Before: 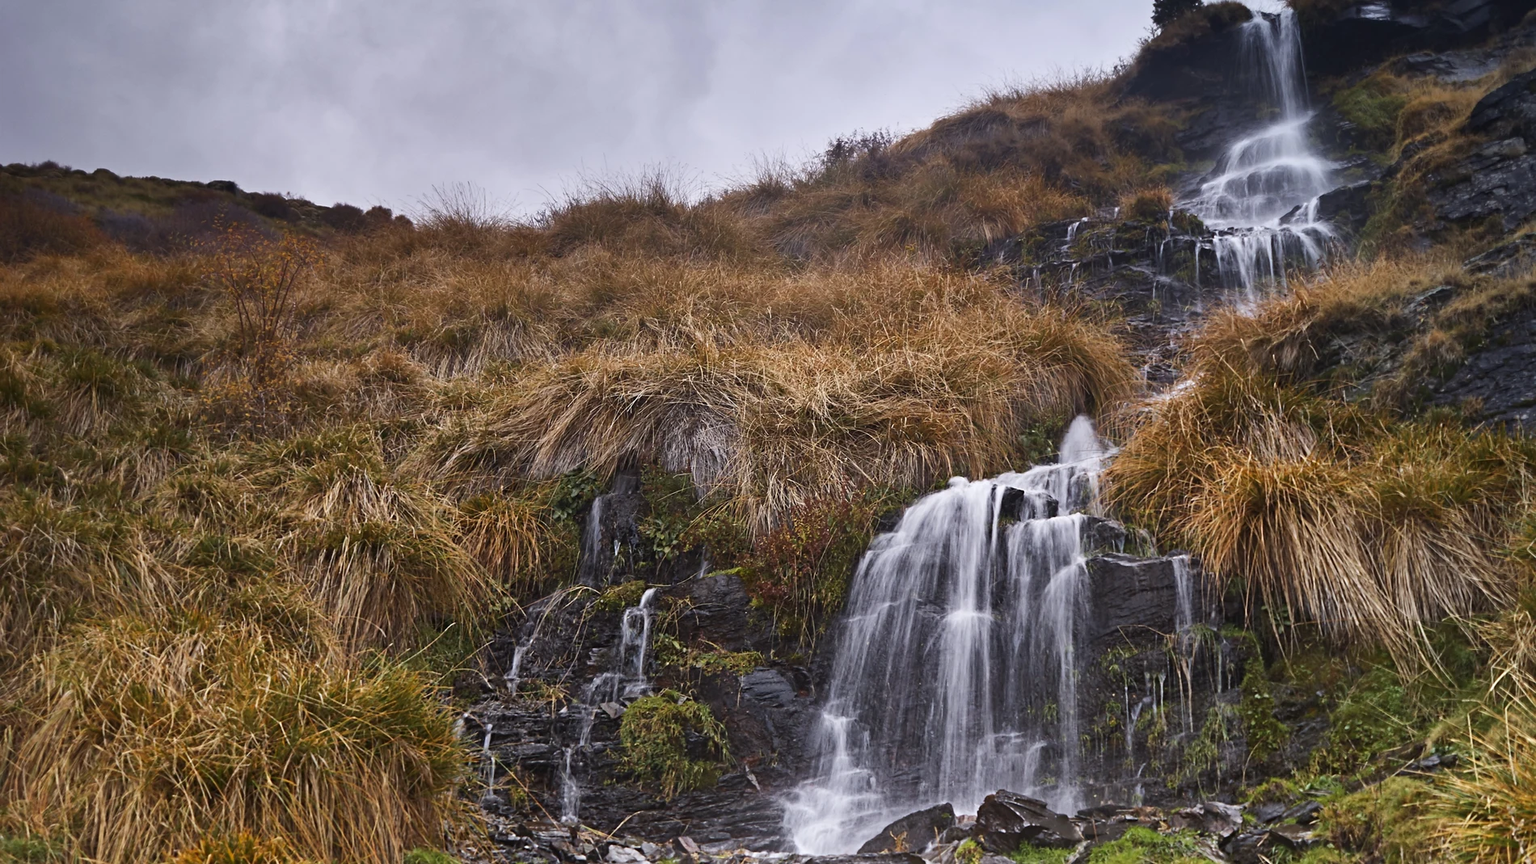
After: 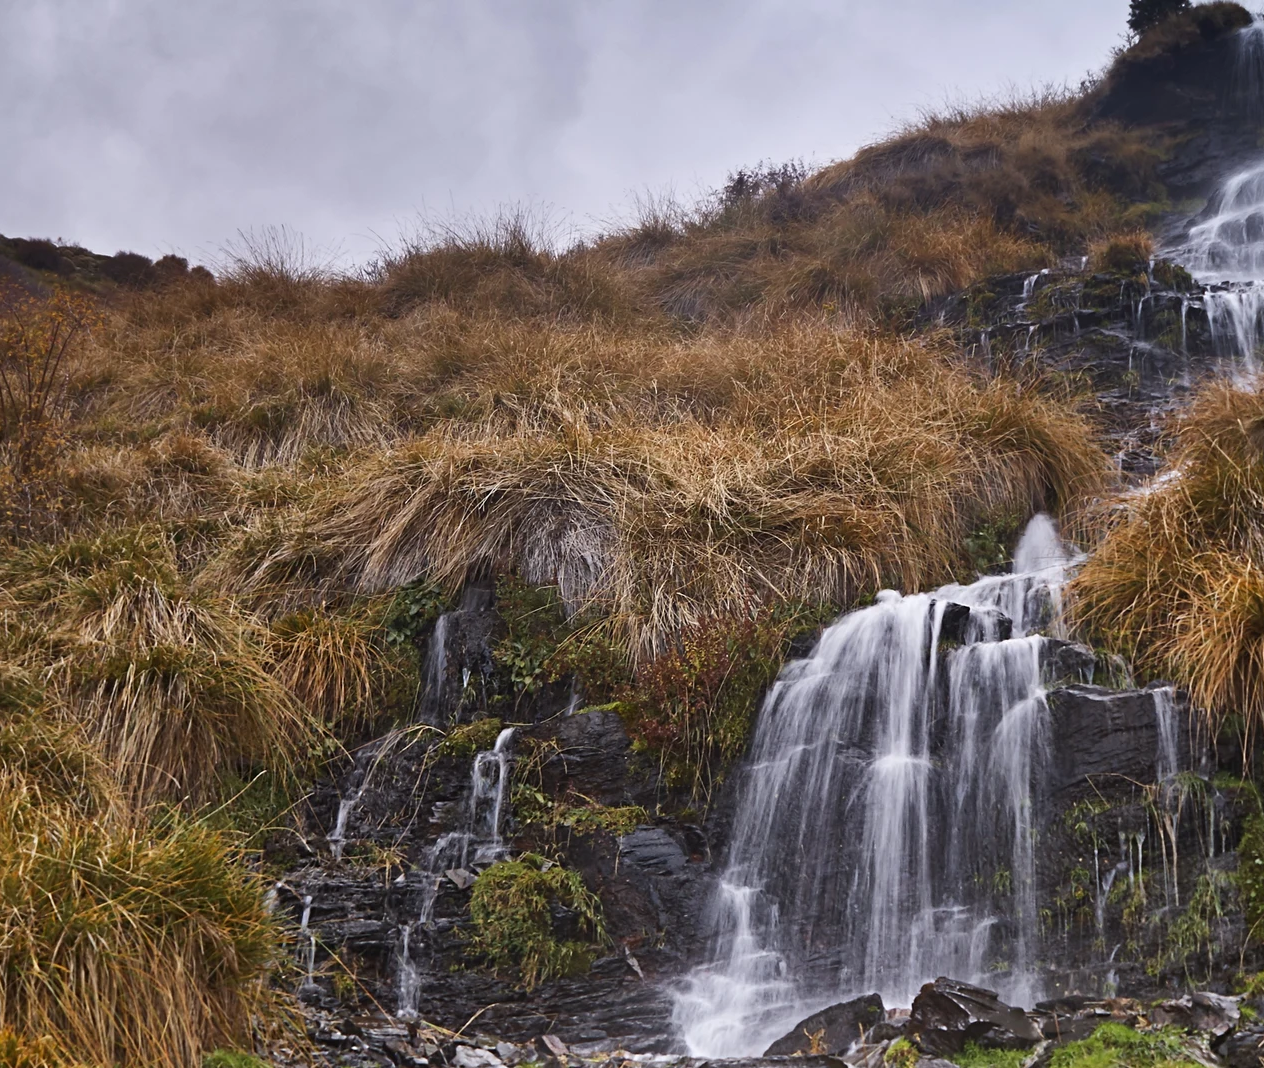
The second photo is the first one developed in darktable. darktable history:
crop and rotate: left 15.643%, right 17.786%
